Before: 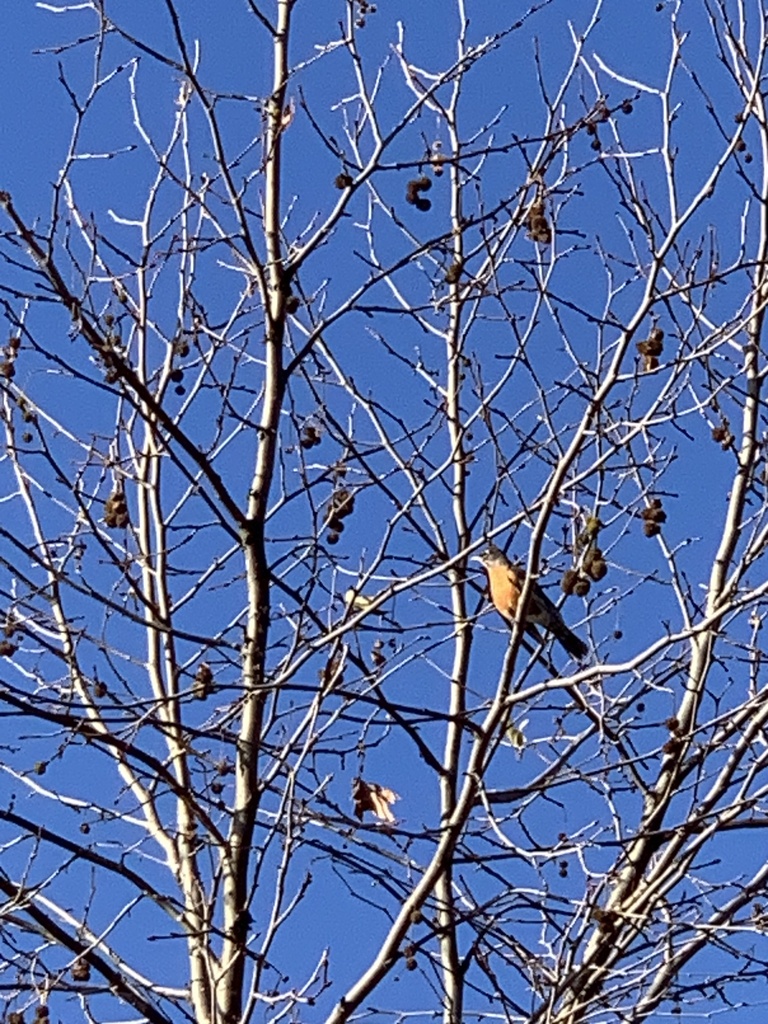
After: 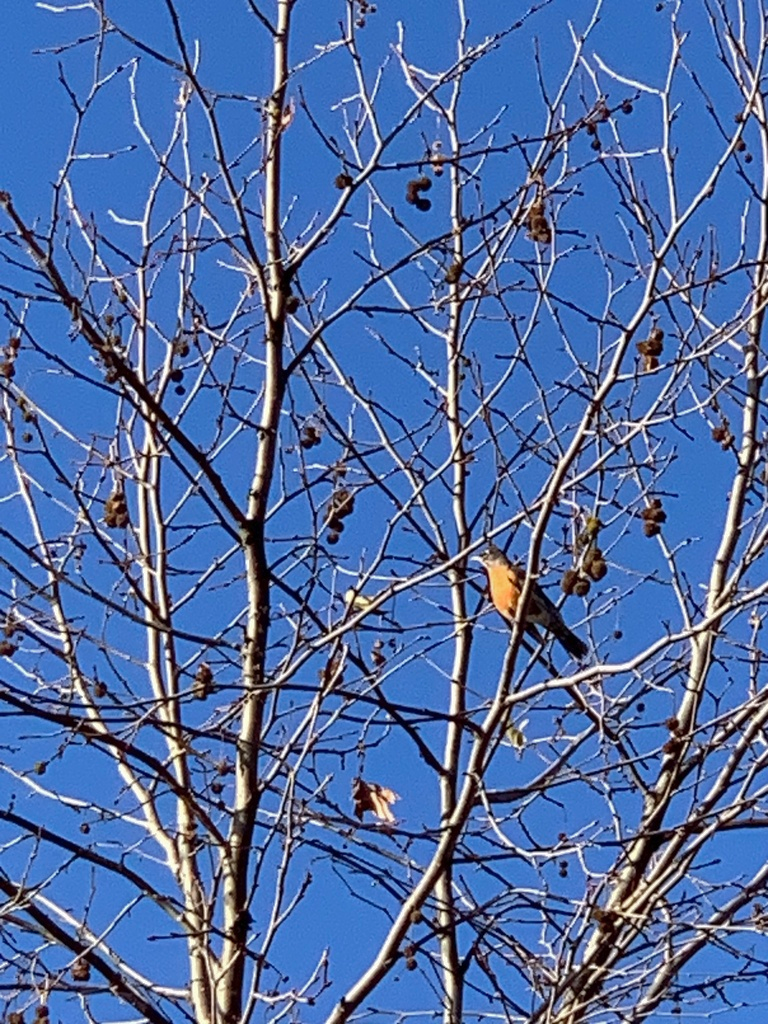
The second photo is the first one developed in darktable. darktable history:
shadows and highlights: shadows 39.58, highlights -59.67, highlights color adjustment 0.788%
